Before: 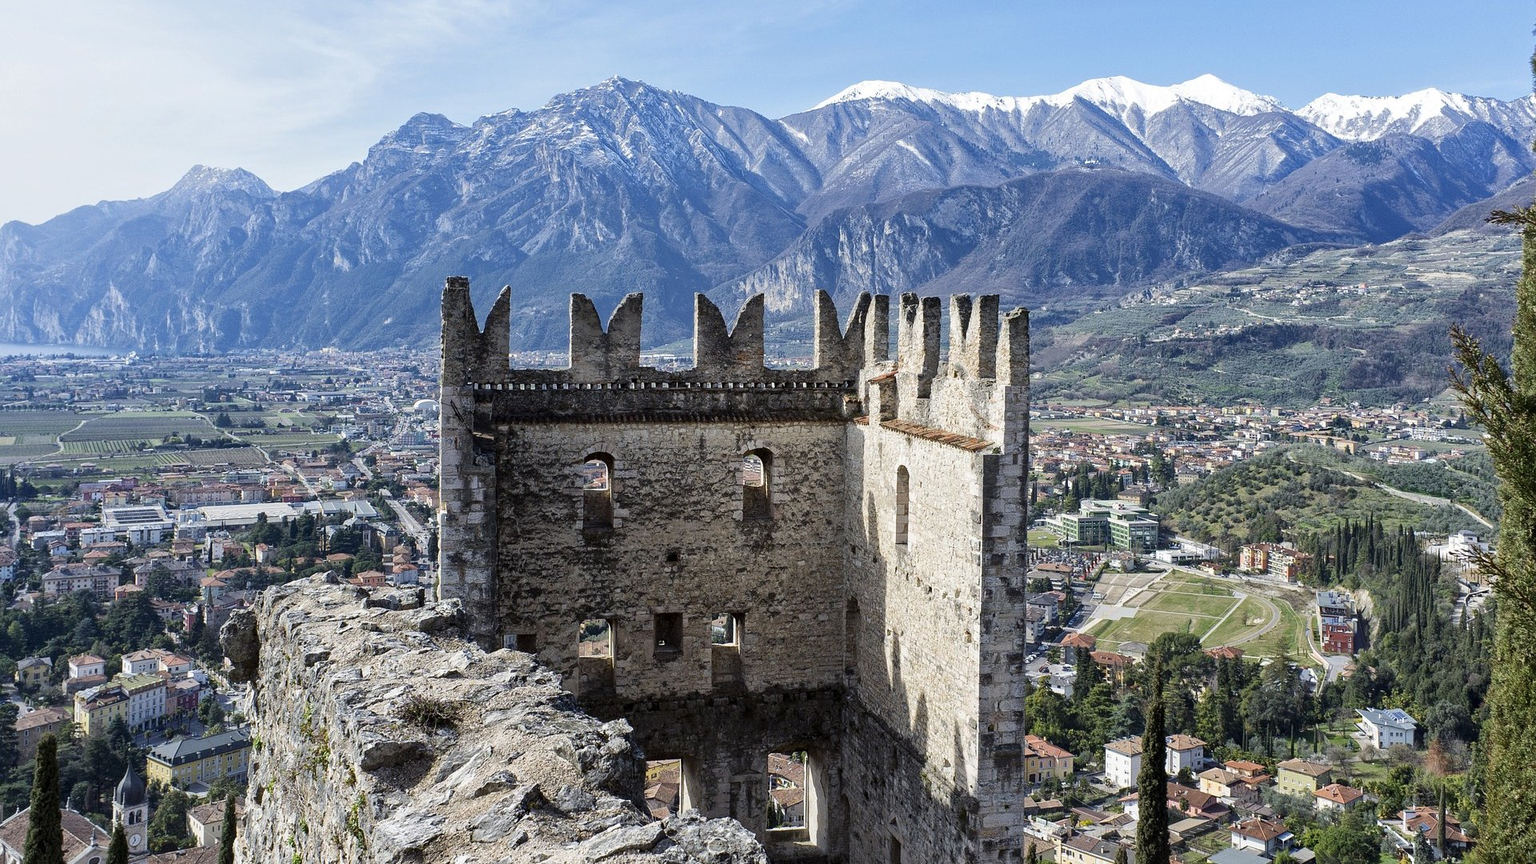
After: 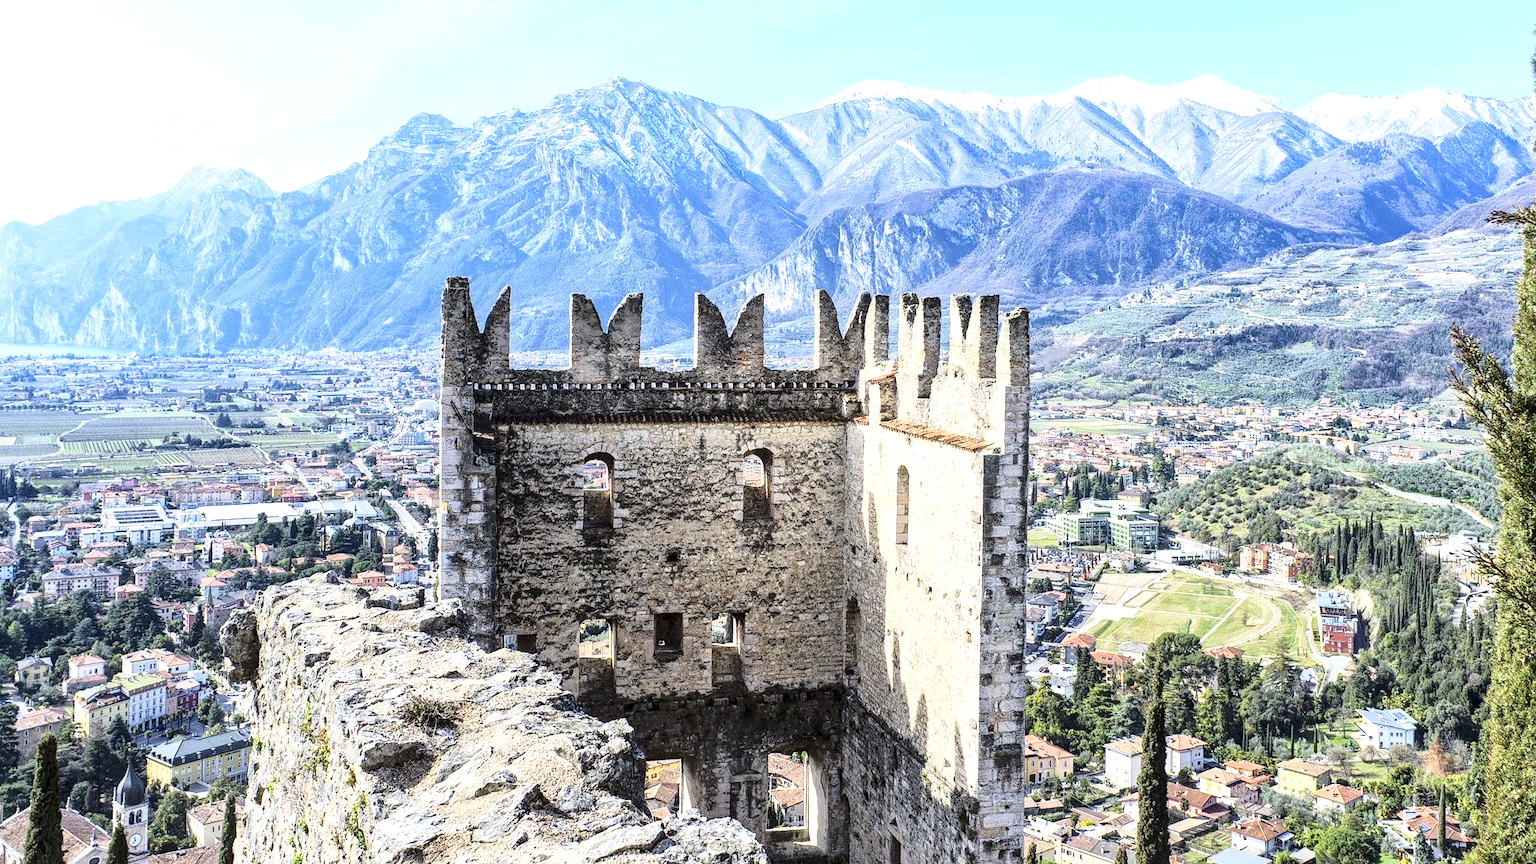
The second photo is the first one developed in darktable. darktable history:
exposure: black level correction 0, exposure 0.7 EV, compensate exposure bias true, compensate highlight preservation false
base curve: curves: ch0 [(0, 0) (0.028, 0.03) (0.121, 0.232) (0.46, 0.748) (0.859, 0.968) (1, 1)]
local contrast: on, module defaults
